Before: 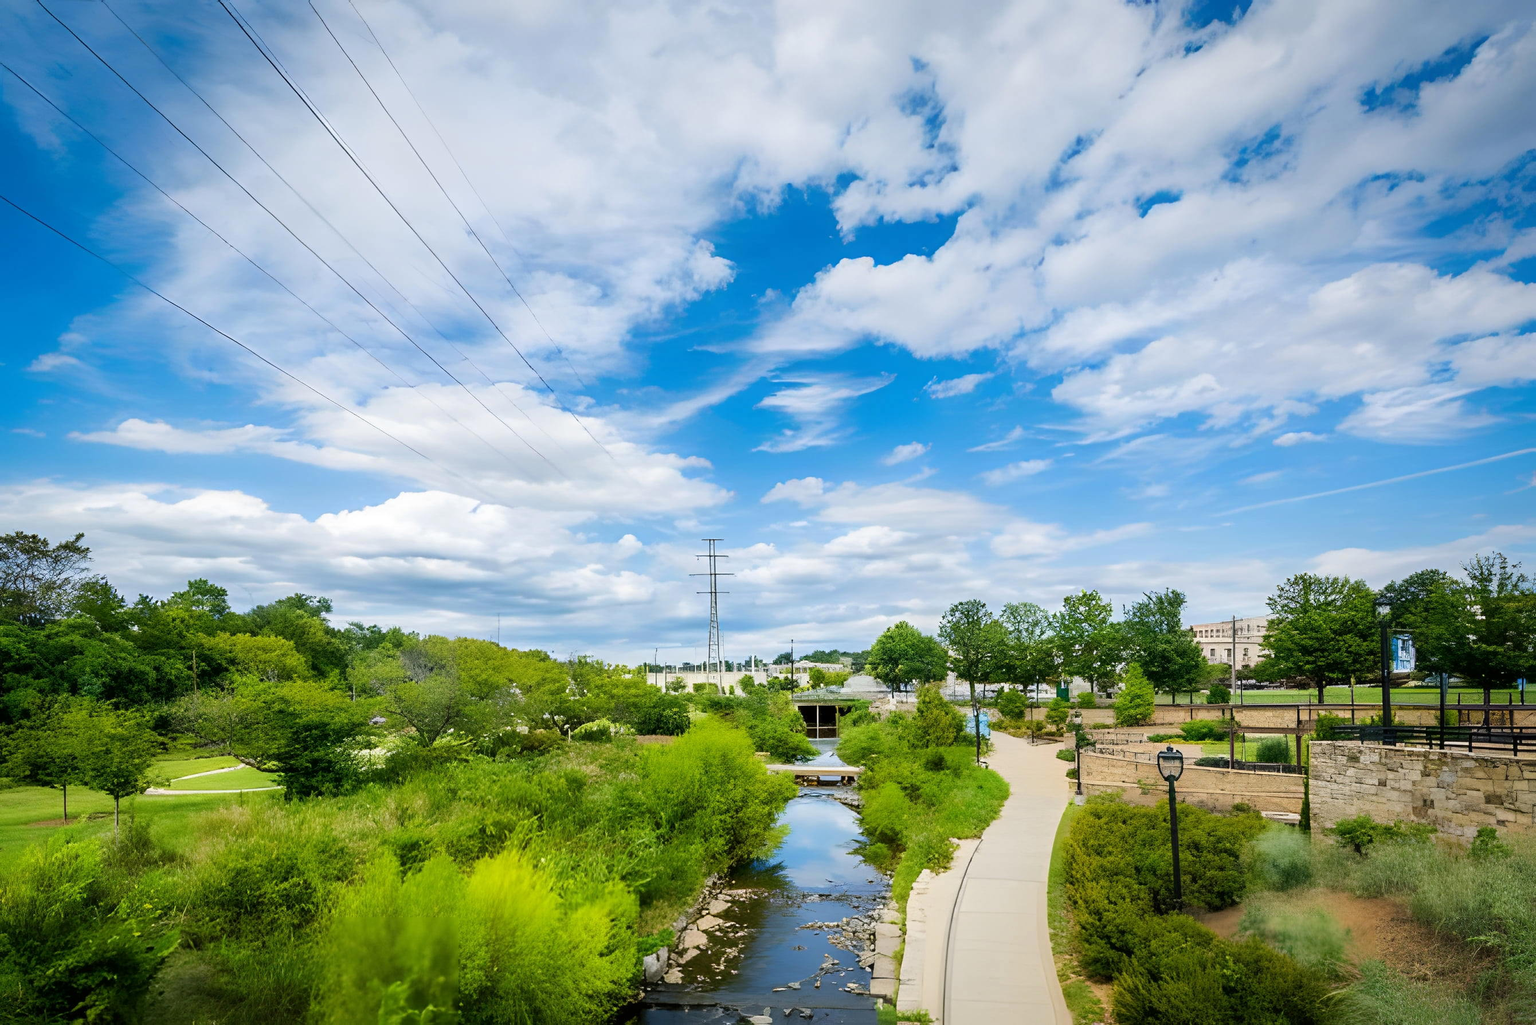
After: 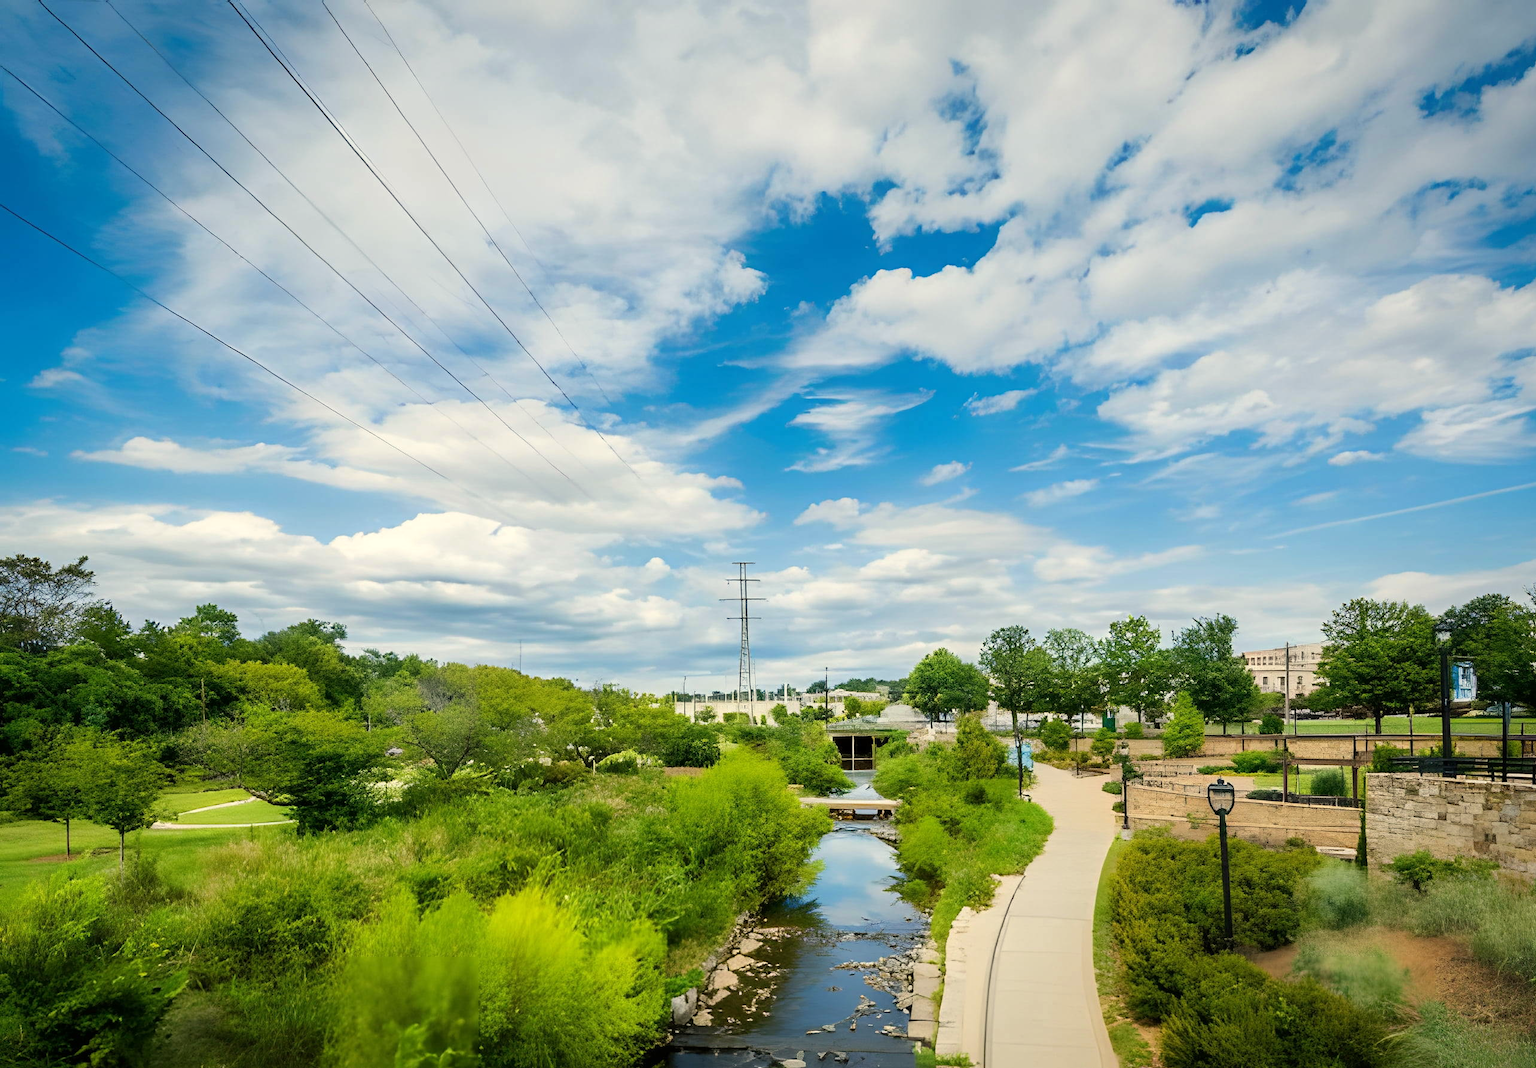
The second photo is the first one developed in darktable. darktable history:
crop: right 4.126%, bottom 0.031%
exposure: compensate highlight preservation false
white balance: red 1.029, blue 0.92
